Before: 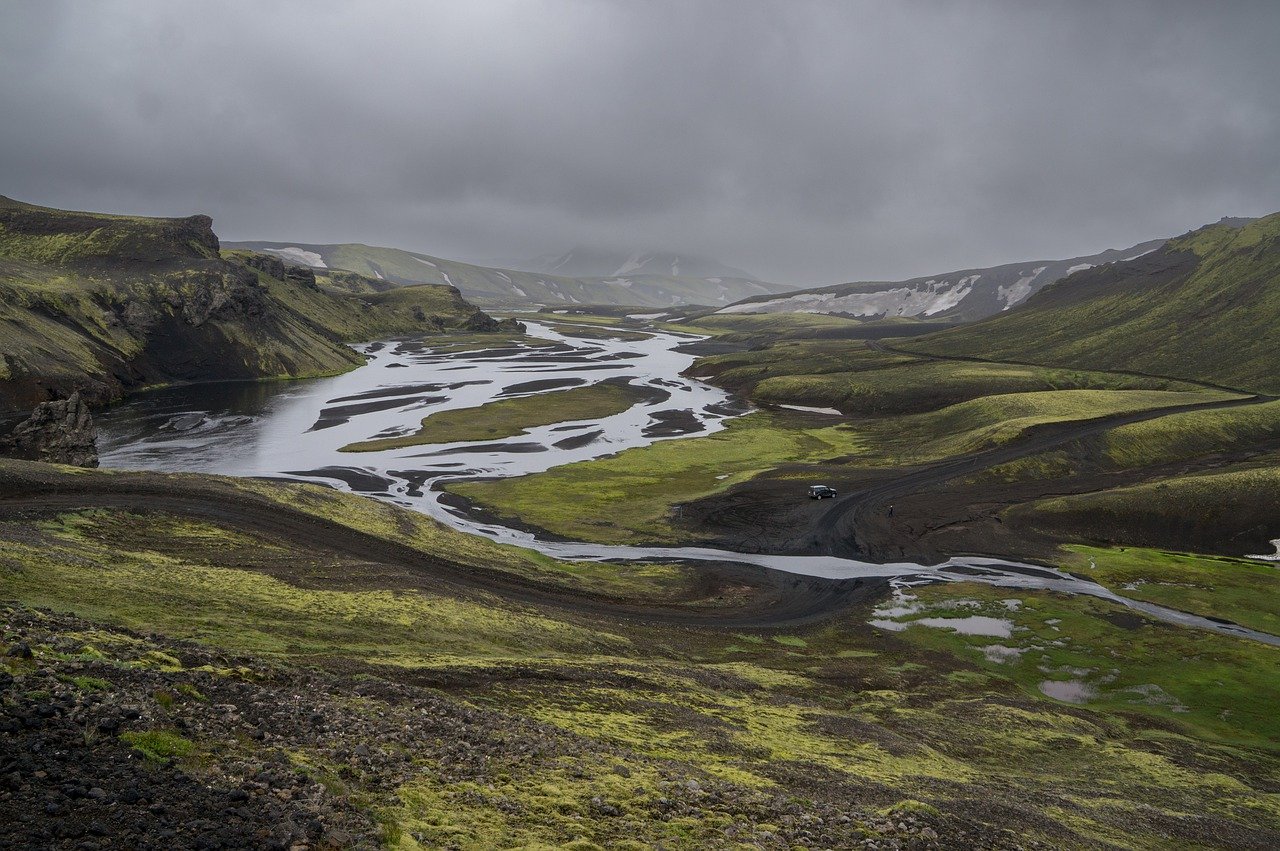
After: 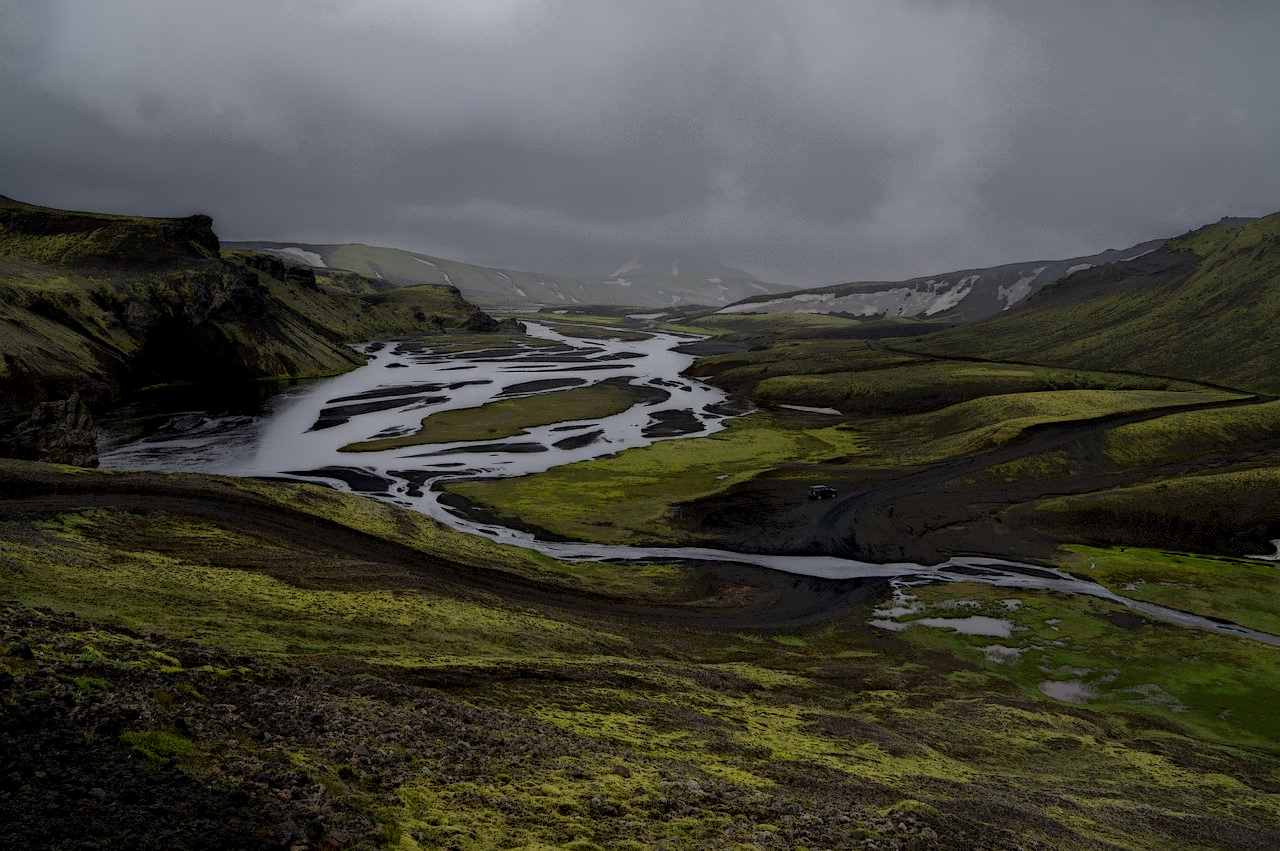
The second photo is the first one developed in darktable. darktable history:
tone equalizer: edges refinement/feathering 500, mask exposure compensation -1.57 EV, preserve details no
local contrast: highlights 4%, shadows 197%, detail 164%, midtone range 0.002
